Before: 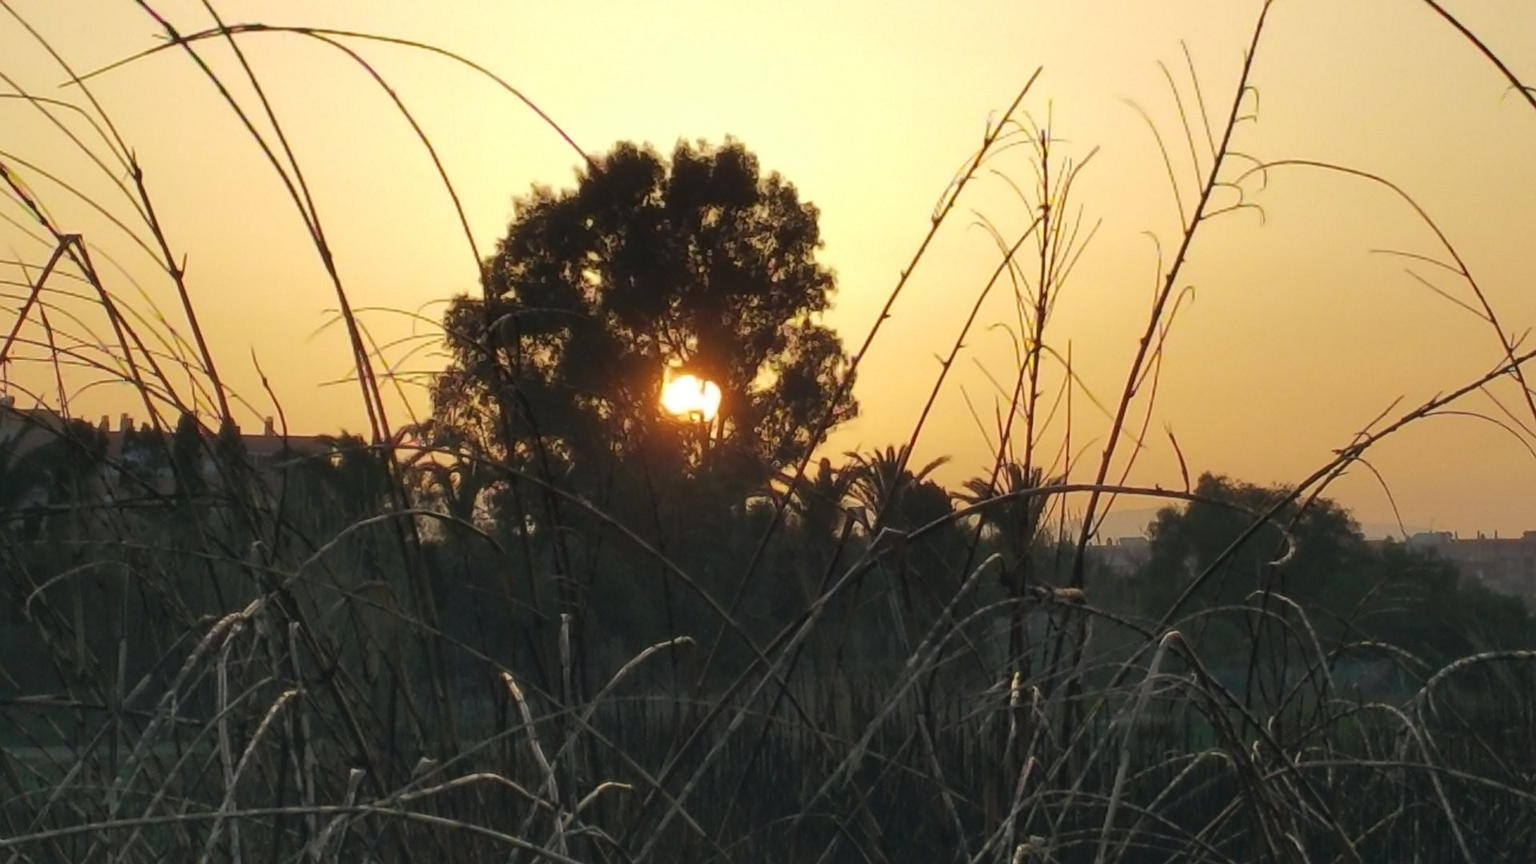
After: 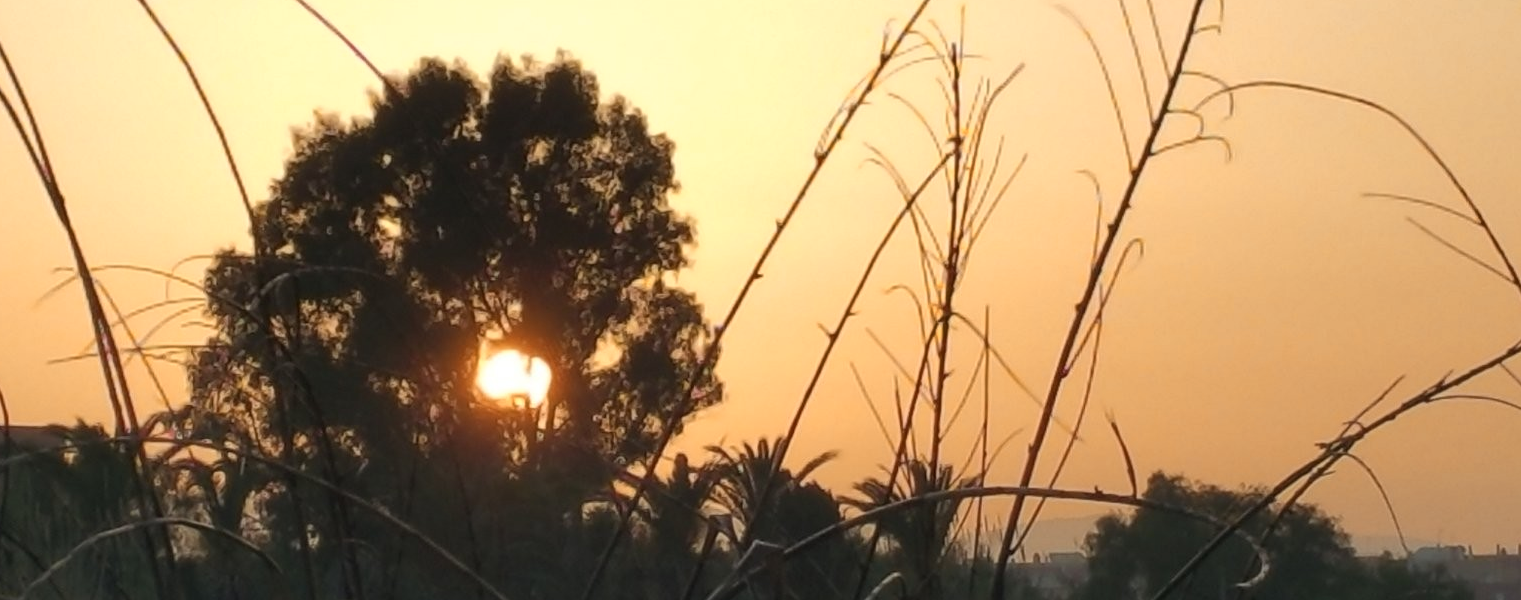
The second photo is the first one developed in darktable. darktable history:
crop: left 18.268%, top 11.111%, right 2.512%, bottom 33.333%
color zones: curves: ch2 [(0, 0.5) (0.143, 0.5) (0.286, 0.416) (0.429, 0.5) (0.571, 0.5) (0.714, 0.5) (0.857, 0.5) (1, 0.5)]
